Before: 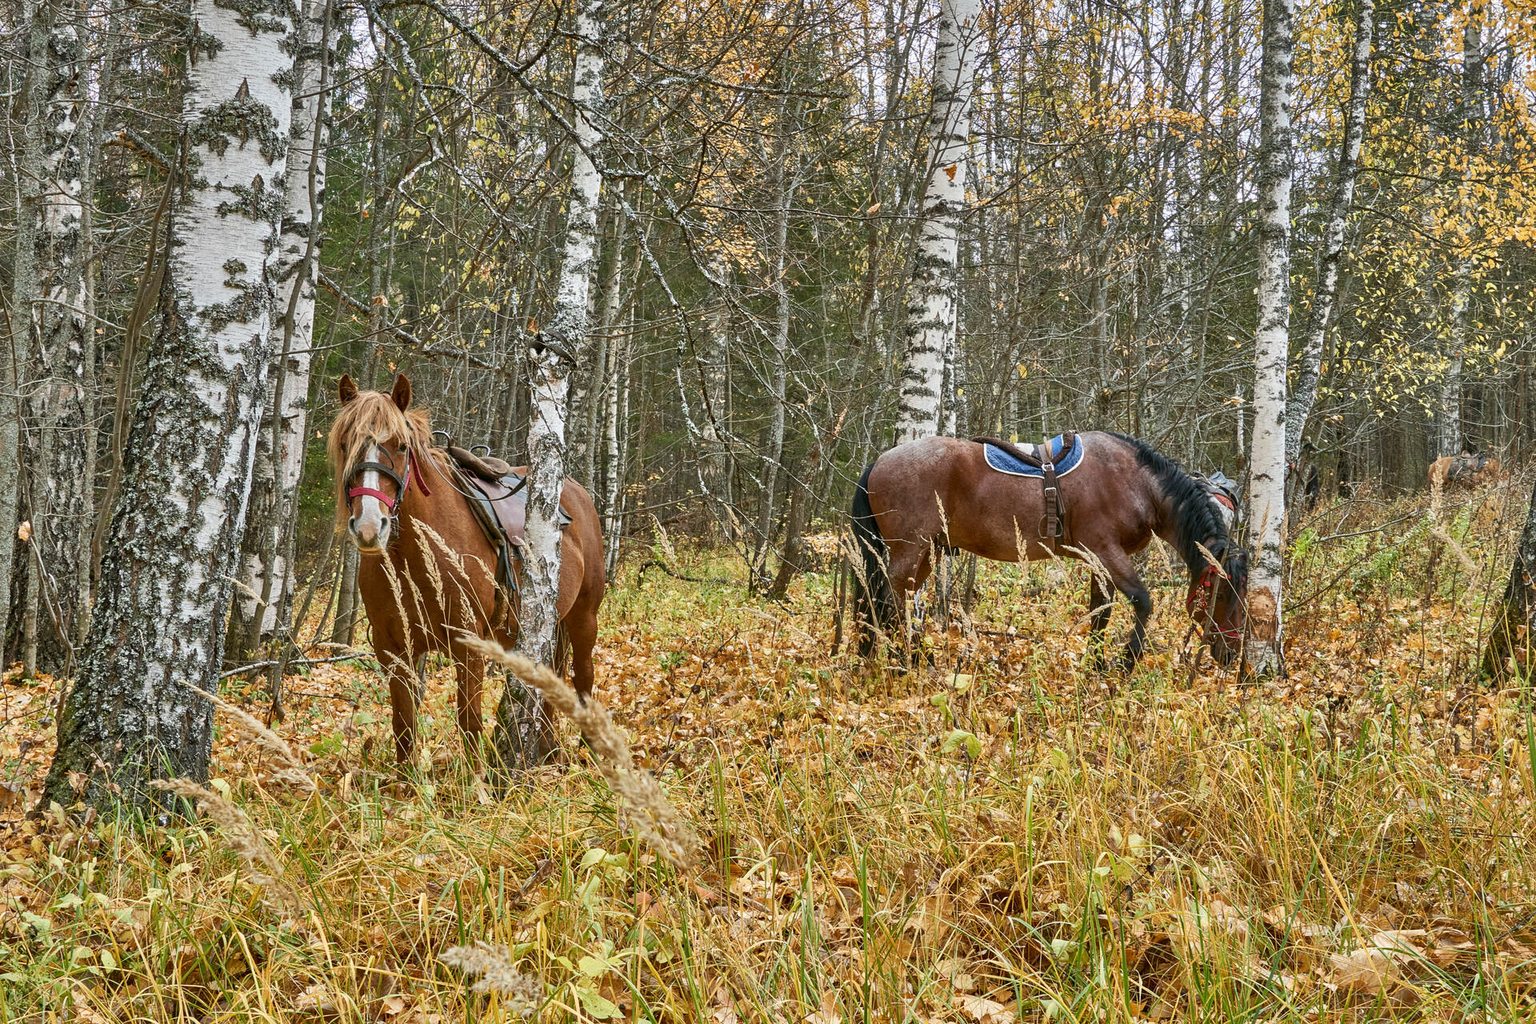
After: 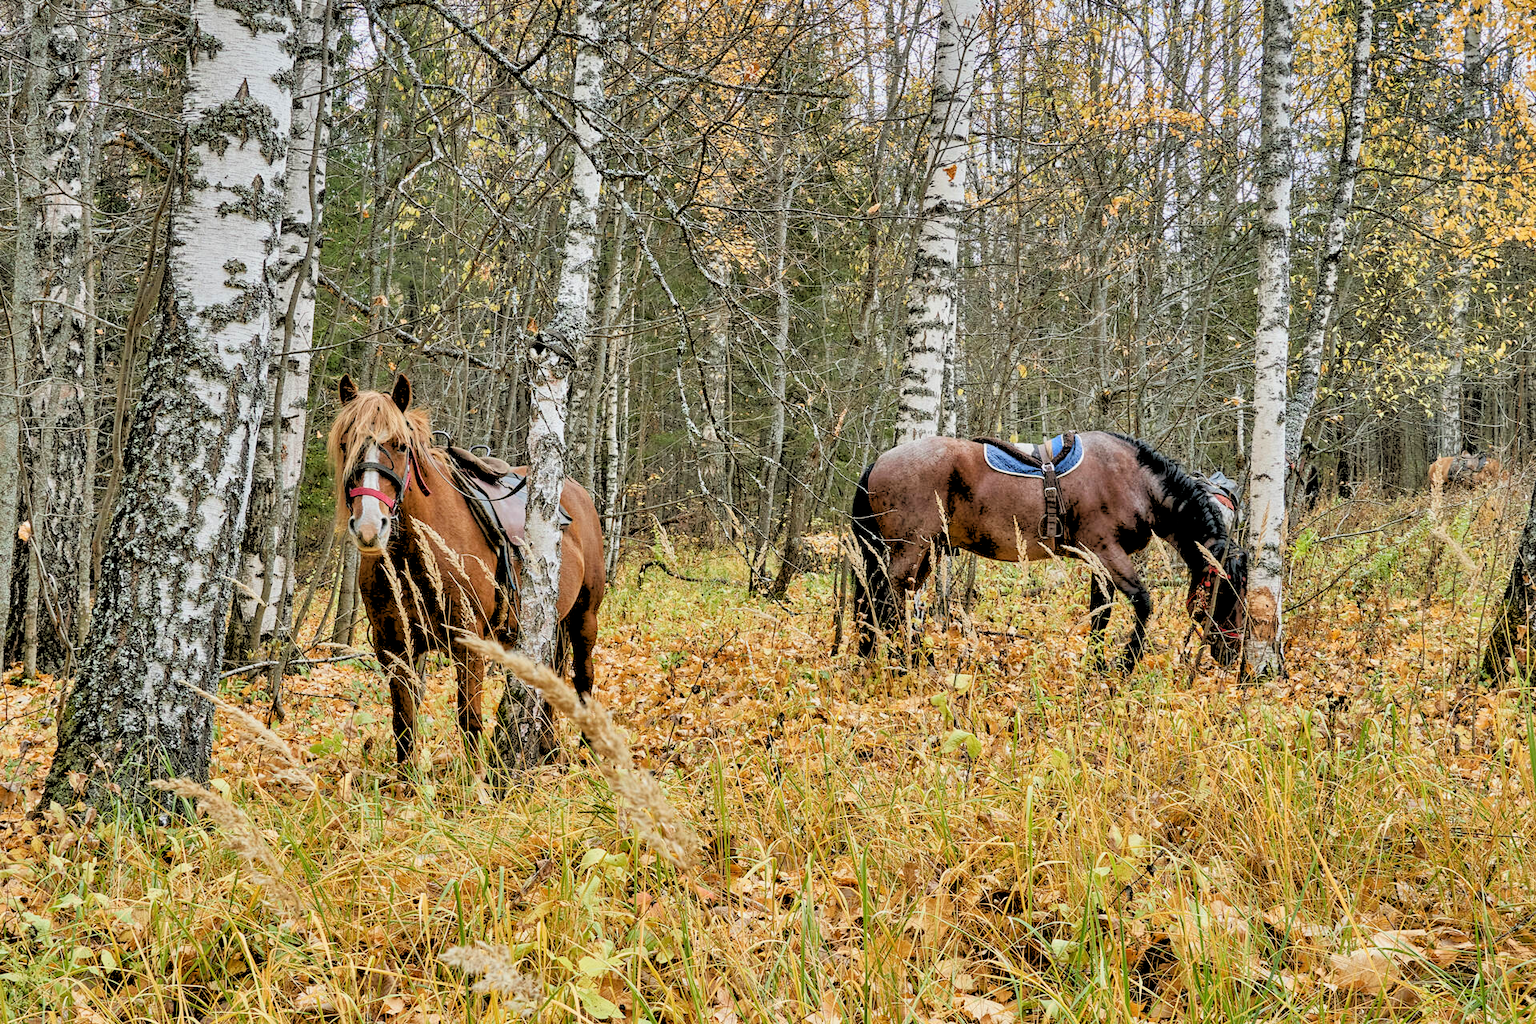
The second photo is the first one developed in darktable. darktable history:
exposure: black level correction 0.001, exposure -0.2 EV, compensate highlight preservation false
rgb levels: levels [[0.027, 0.429, 0.996], [0, 0.5, 1], [0, 0.5, 1]]
